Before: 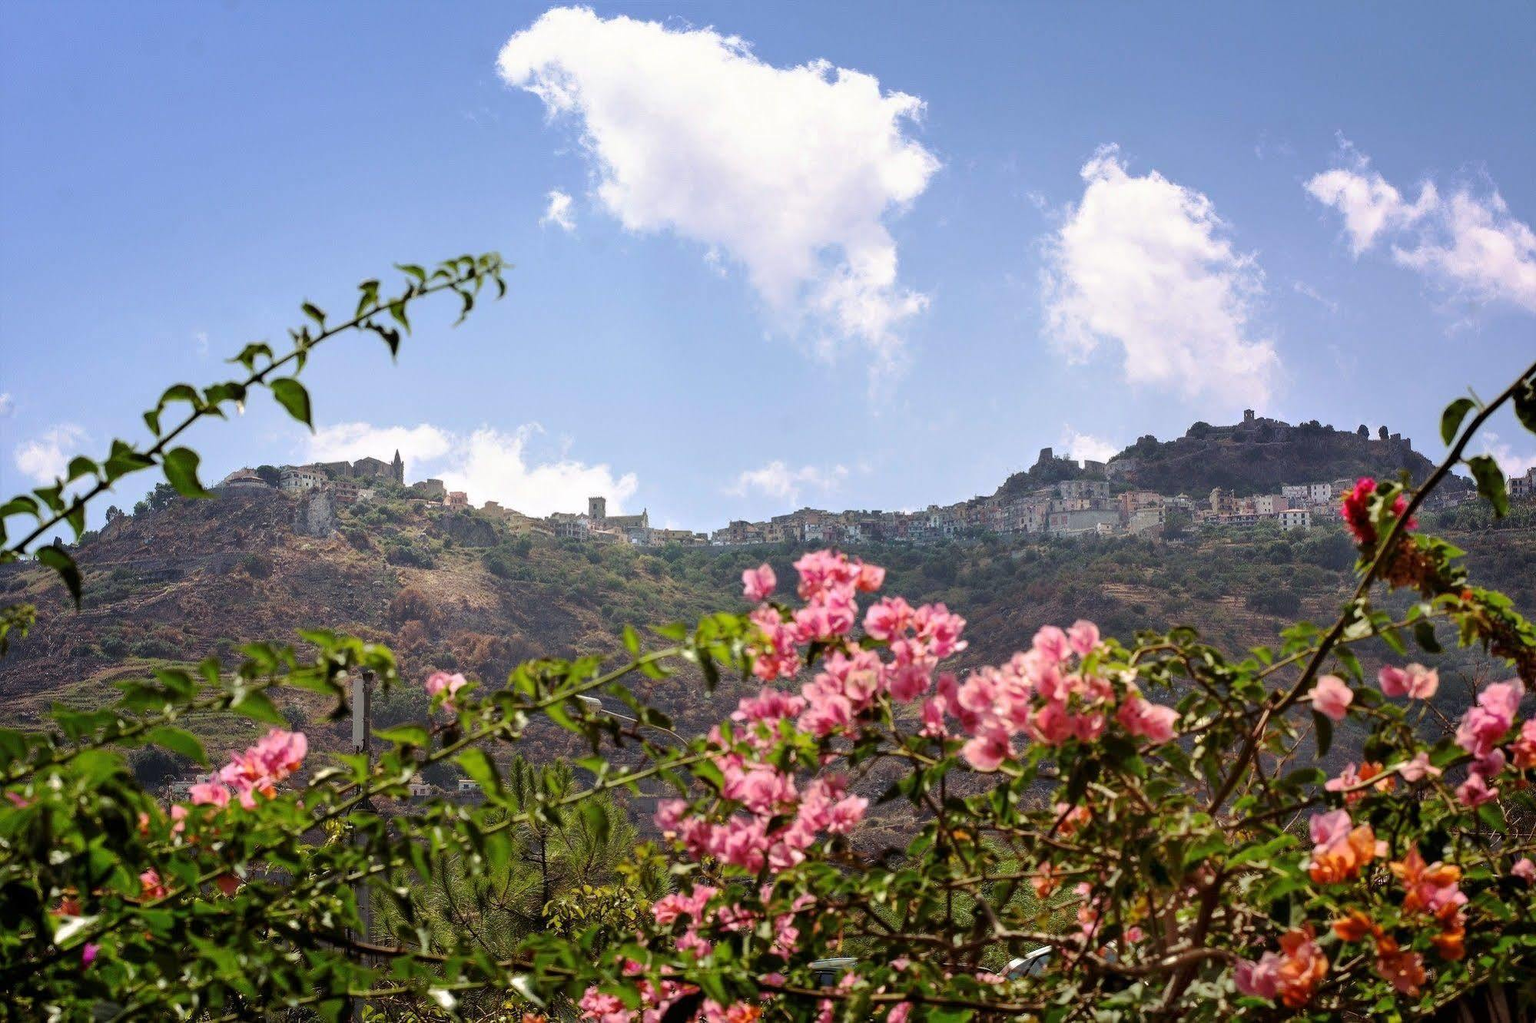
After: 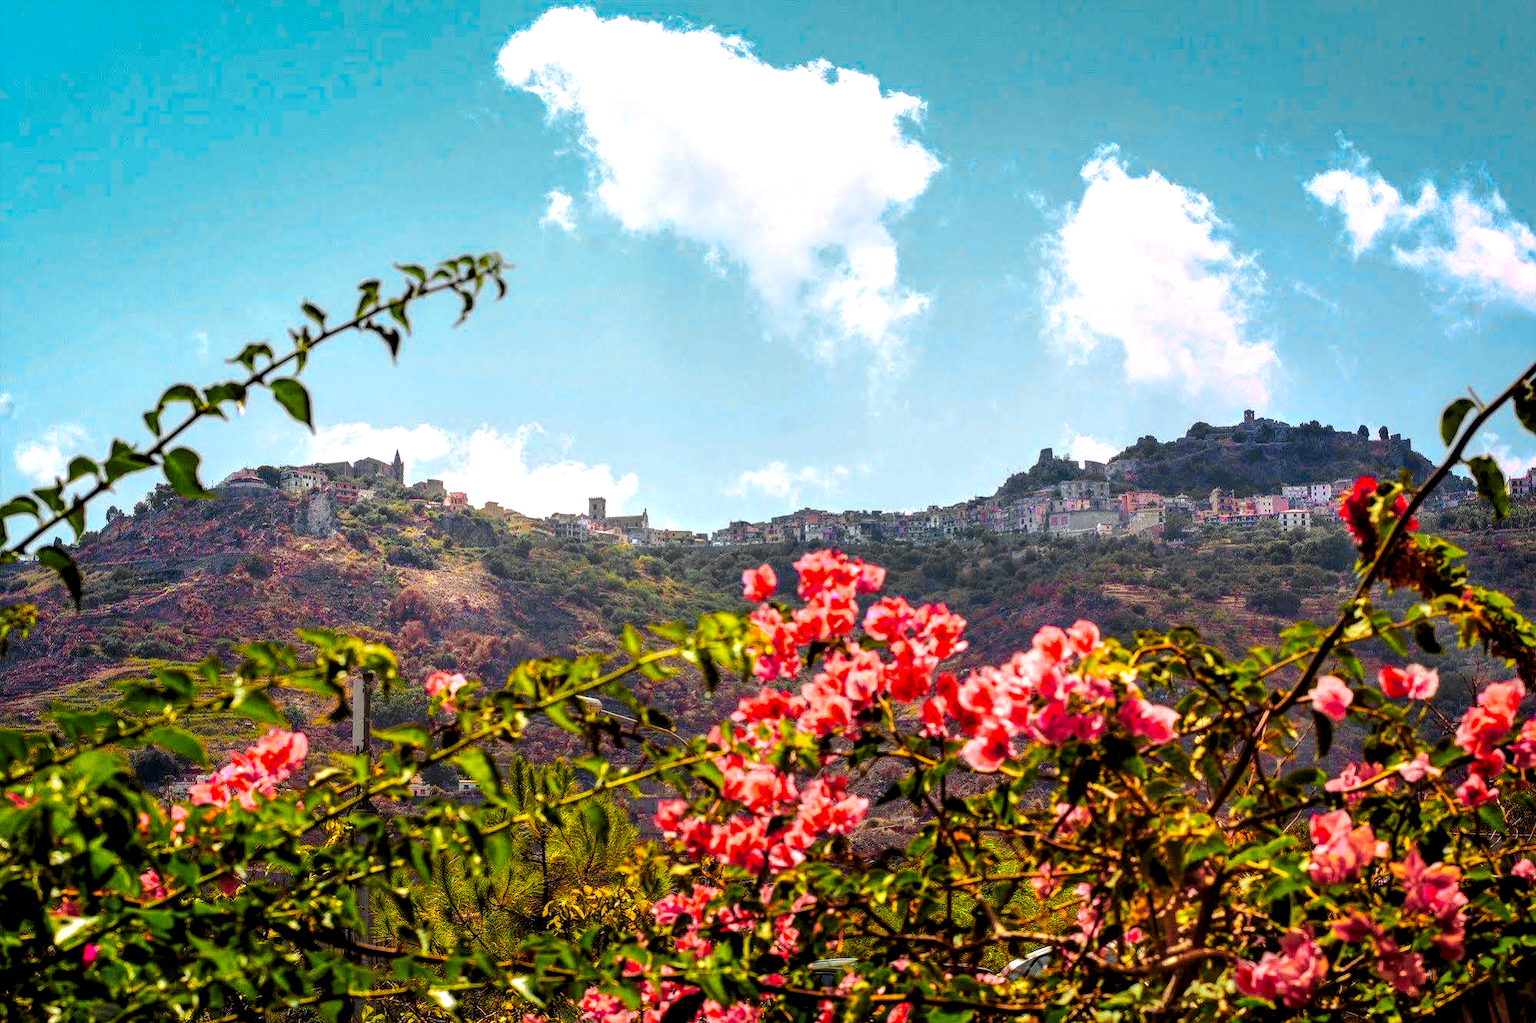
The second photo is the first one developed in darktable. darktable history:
local contrast: detail 150%
color balance rgb: linear chroma grading › global chroma 25%, perceptual saturation grading › global saturation 50%
color zones: curves: ch0 [(0.257, 0.558) (0.75, 0.565)]; ch1 [(0.004, 0.857) (0.14, 0.416) (0.257, 0.695) (0.442, 0.032) (0.736, 0.266) (0.891, 0.741)]; ch2 [(0, 0.623) (0.112, 0.436) (0.271, 0.474) (0.516, 0.64) (0.743, 0.286)]
